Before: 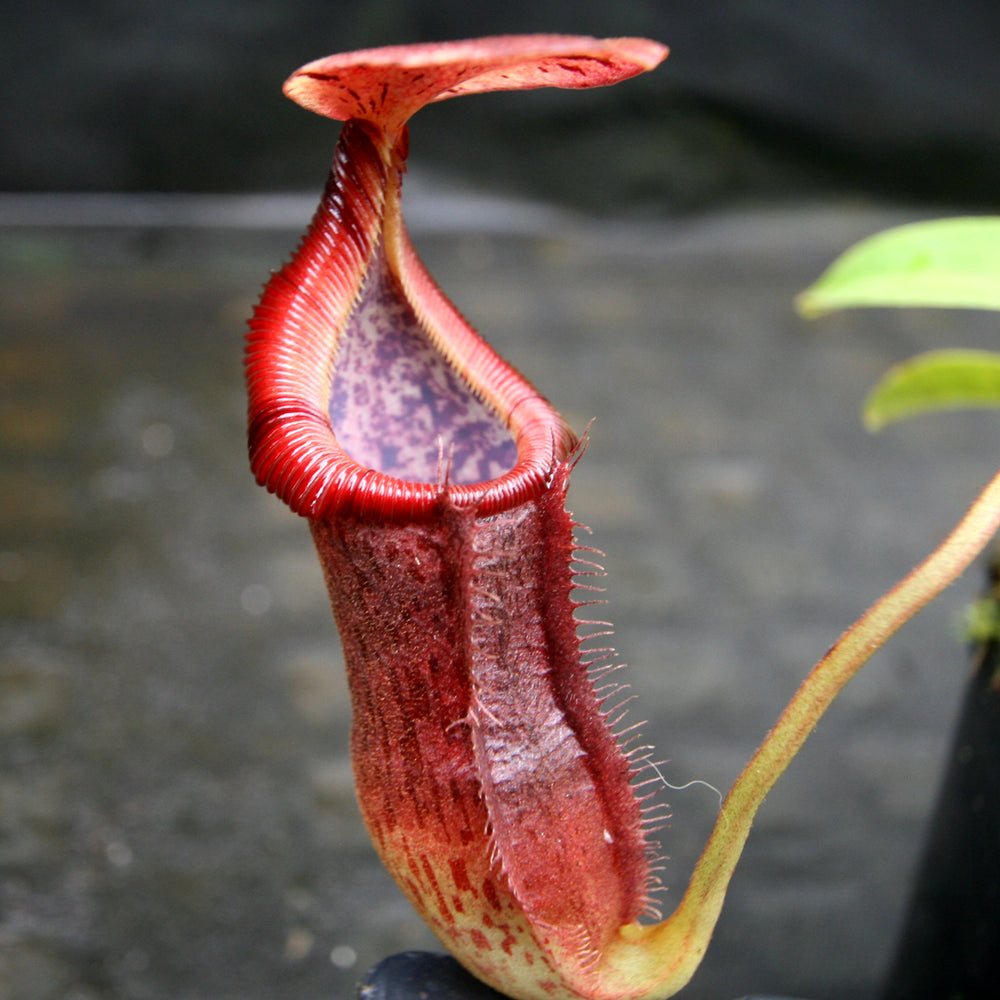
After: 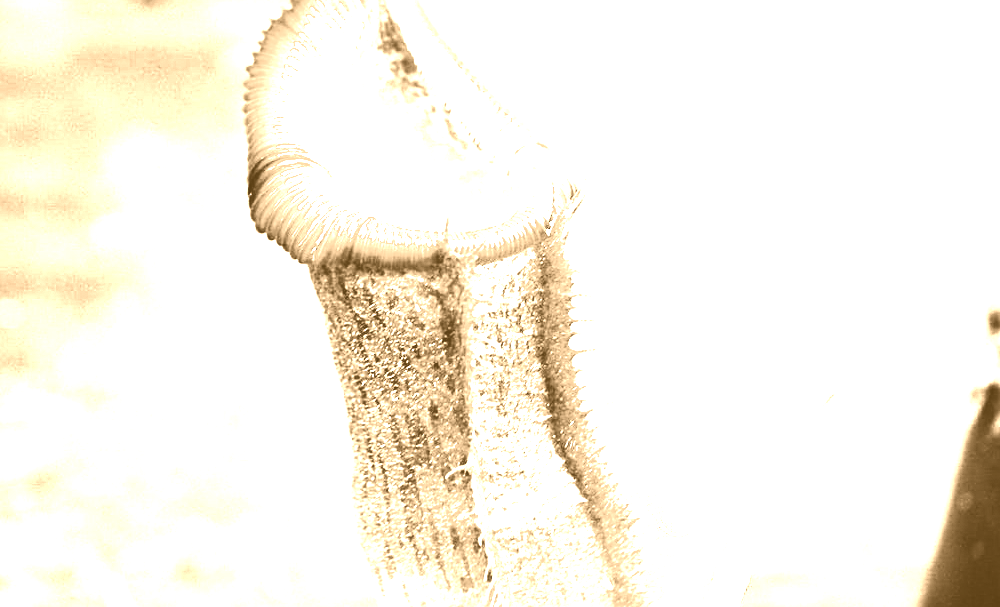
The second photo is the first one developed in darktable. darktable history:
crop and rotate: top 25.357%, bottom 13.942%
base curve: curves: ch0 [(0, 0) (0.007, 0.004) (0.027, 0.03) (0.046, 0.07) (0.207, 0.54) (0.442, 0.872) (0.673, 0.972) (1, 1)], preserve colors none
color correction: highlights a* 4.02, highlights b* 4.98, shadows a* -7.55, shadows b* 4.98
color balance rgb: linear chroma grading › shadows -30%, linear chroma grading › global chroma 35%, perceptual saturation grading › global saturation 75%, perceptual saturation grading › shadows -30%, perceptual brilliance grading › highlights 75%, perceptual brilliance grading › shadows -30%, global vibrance 35%
colorize: hue 28.8°, source mix 100%
sharpen: on, module defaults
exposure: exposure 1.223 EV, compensate highlight preservation false
